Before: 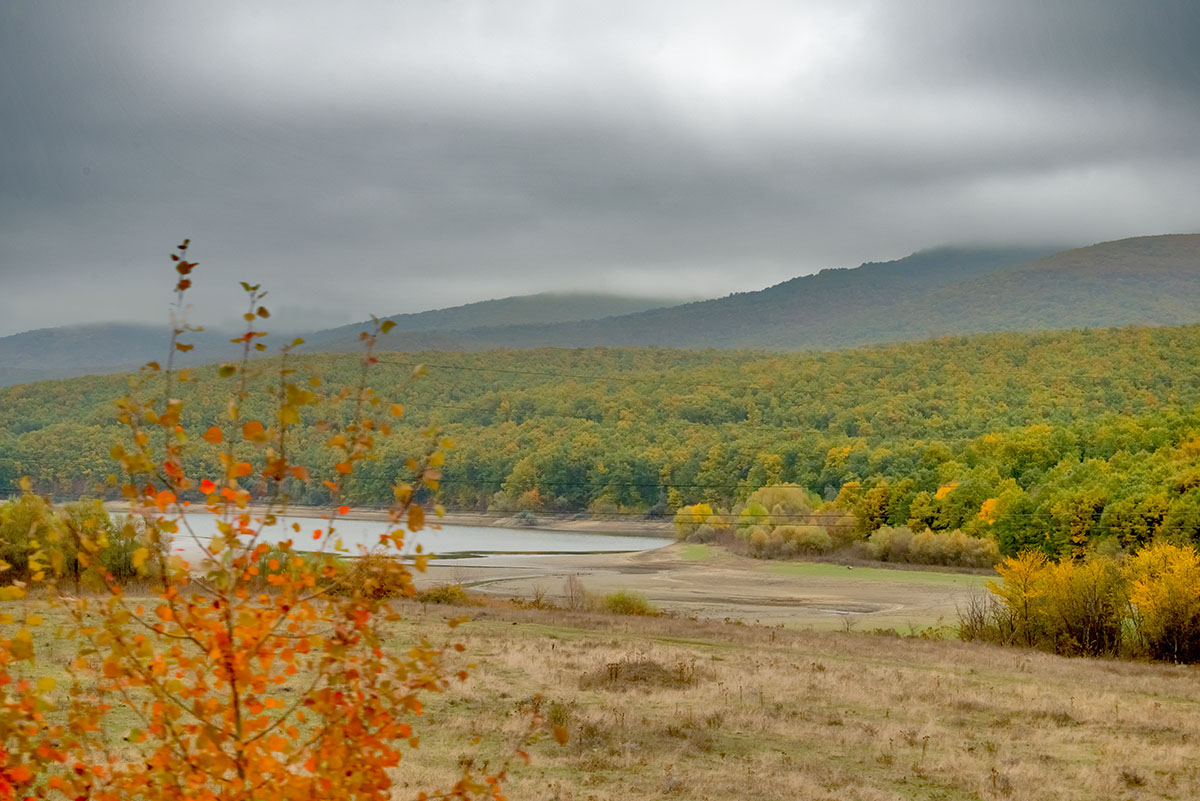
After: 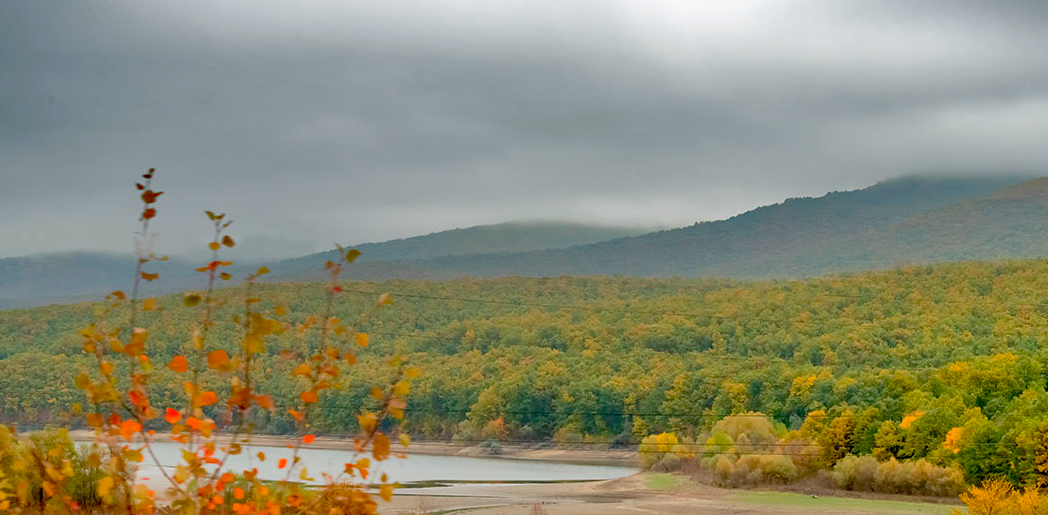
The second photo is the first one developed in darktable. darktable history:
crop: left 2.995%, top 8.981%, right 9.618%, bottom 26.624%
